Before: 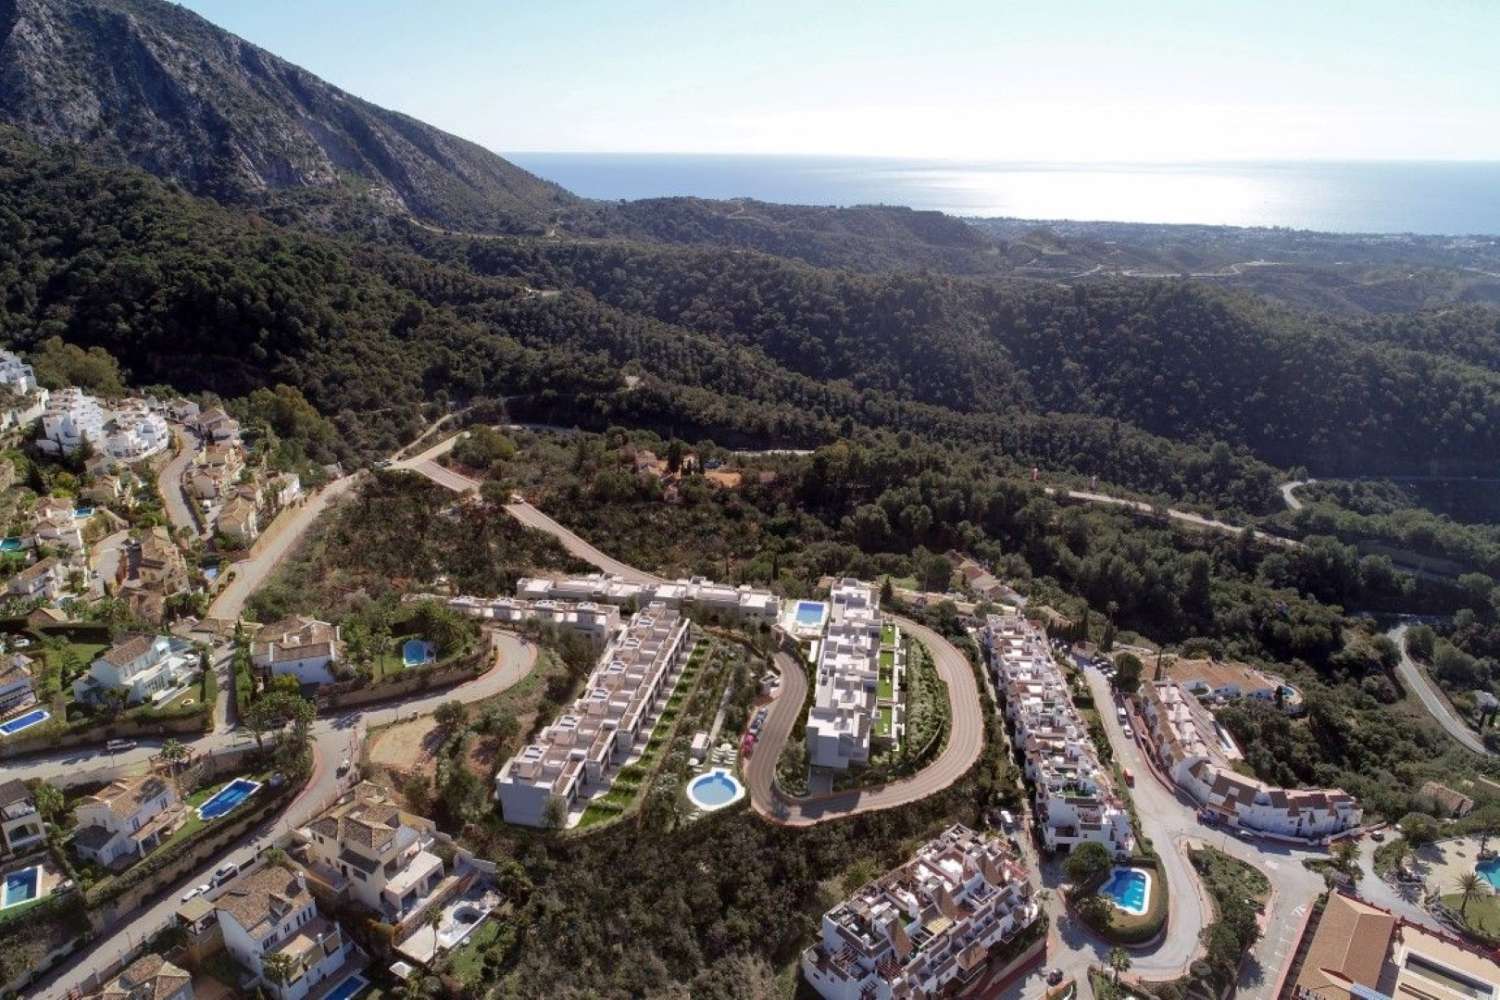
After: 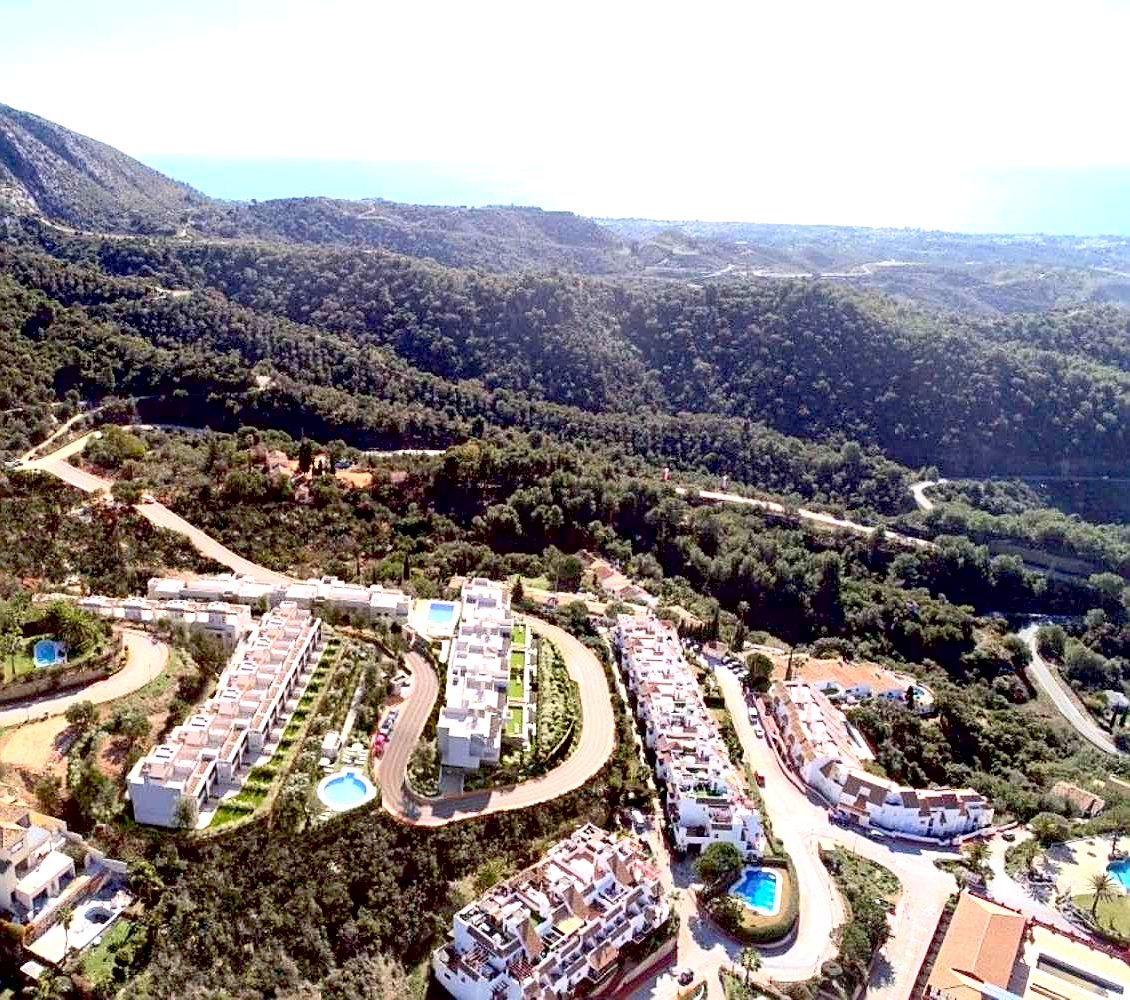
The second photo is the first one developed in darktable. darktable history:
exposure: black level correction 0.01, exposure 1 EV, compensate exposure bias true, compensate highlight preservation false
crop and rotate: left 24.602%
contrast brightness saturation: contrast 0.2, brightness 0.169, saturation 0.224
sharpen: on, module defaults
